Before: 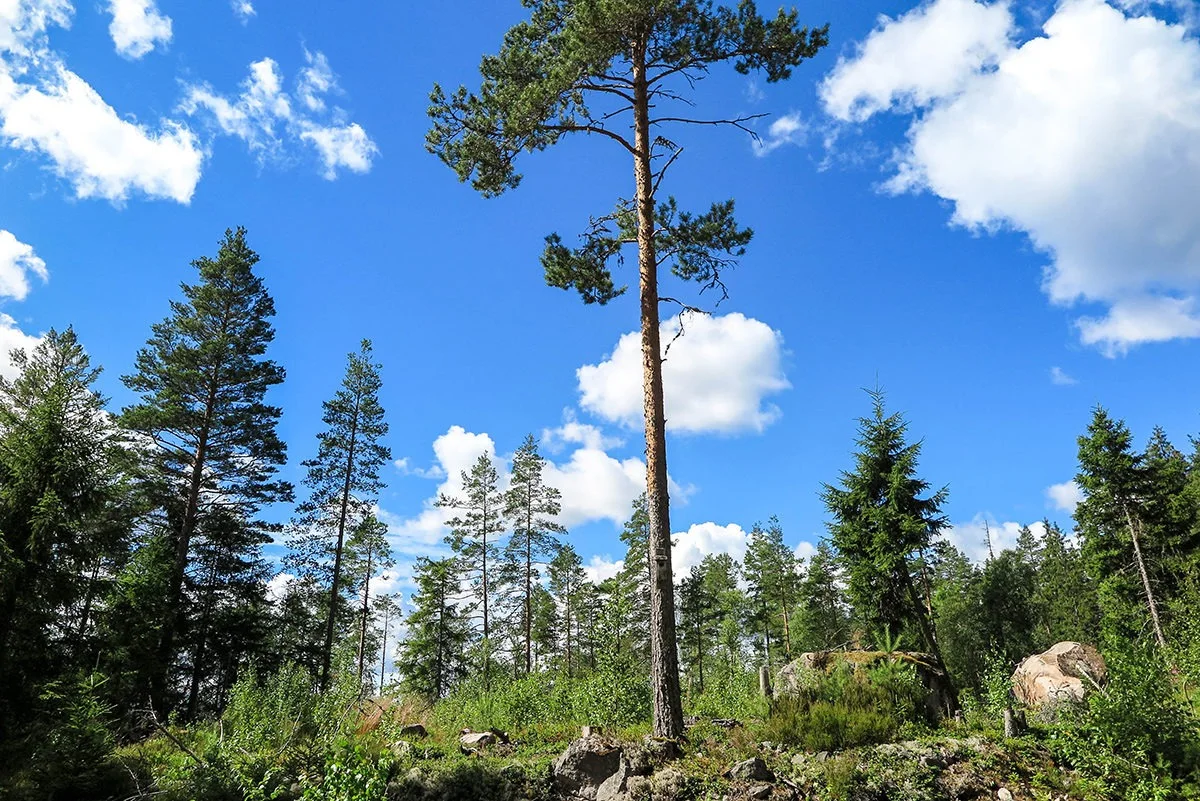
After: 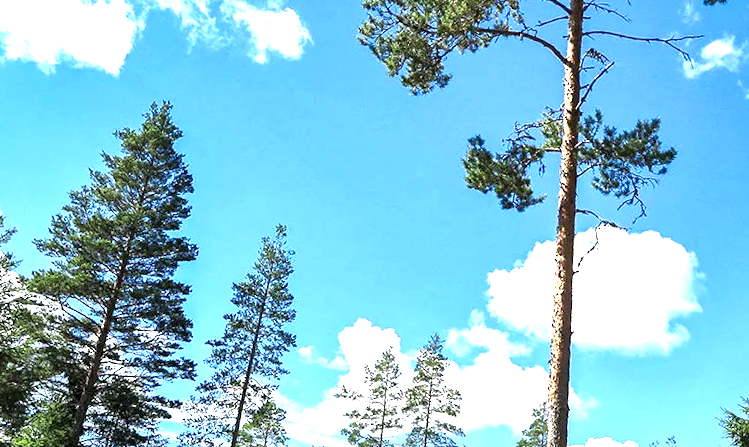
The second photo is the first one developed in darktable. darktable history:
local contrast: mode bilateral grid, contrast 24, coarseness 46, detail 152%, midtone range 0.2
crop and rotate: angle -5.11°, left 2.112%, top 6.822%, right 27.367%, bottom 30.106%
exposure: black level correction 0, exposure 1.199 EV, compensate exposure bias true, compensate highlight preservation false
